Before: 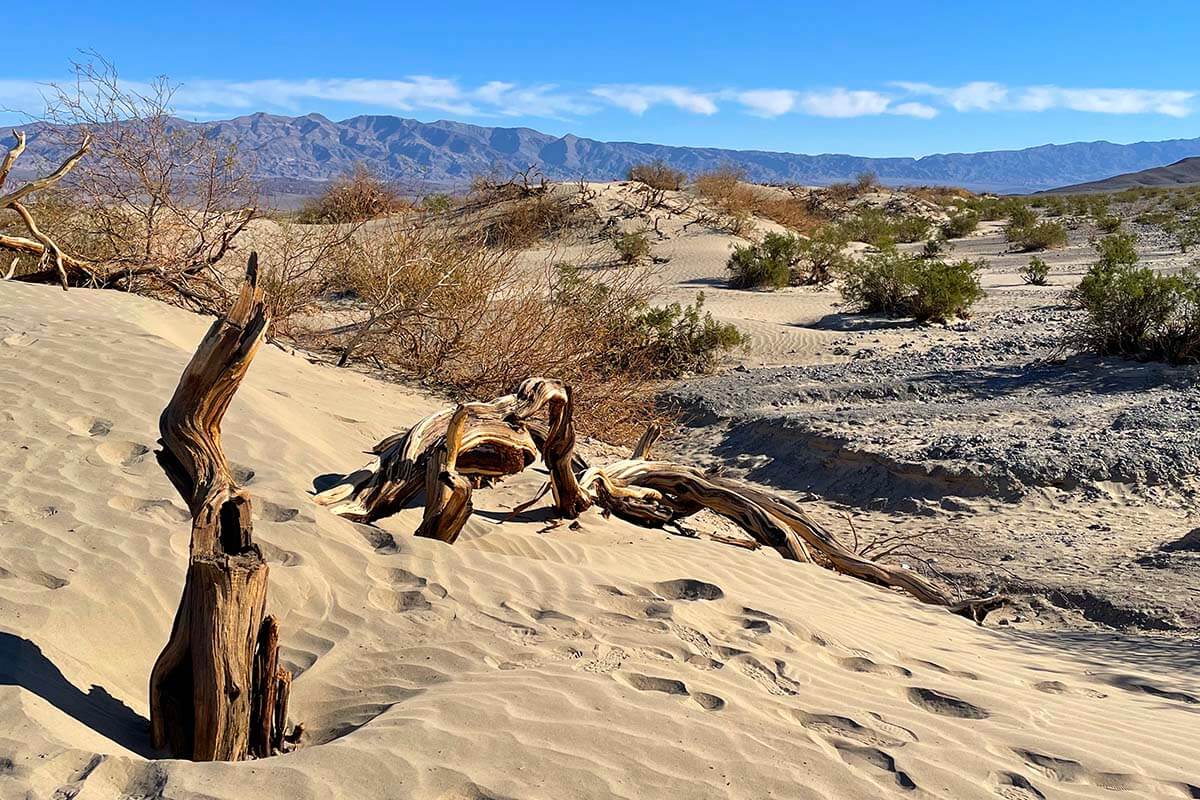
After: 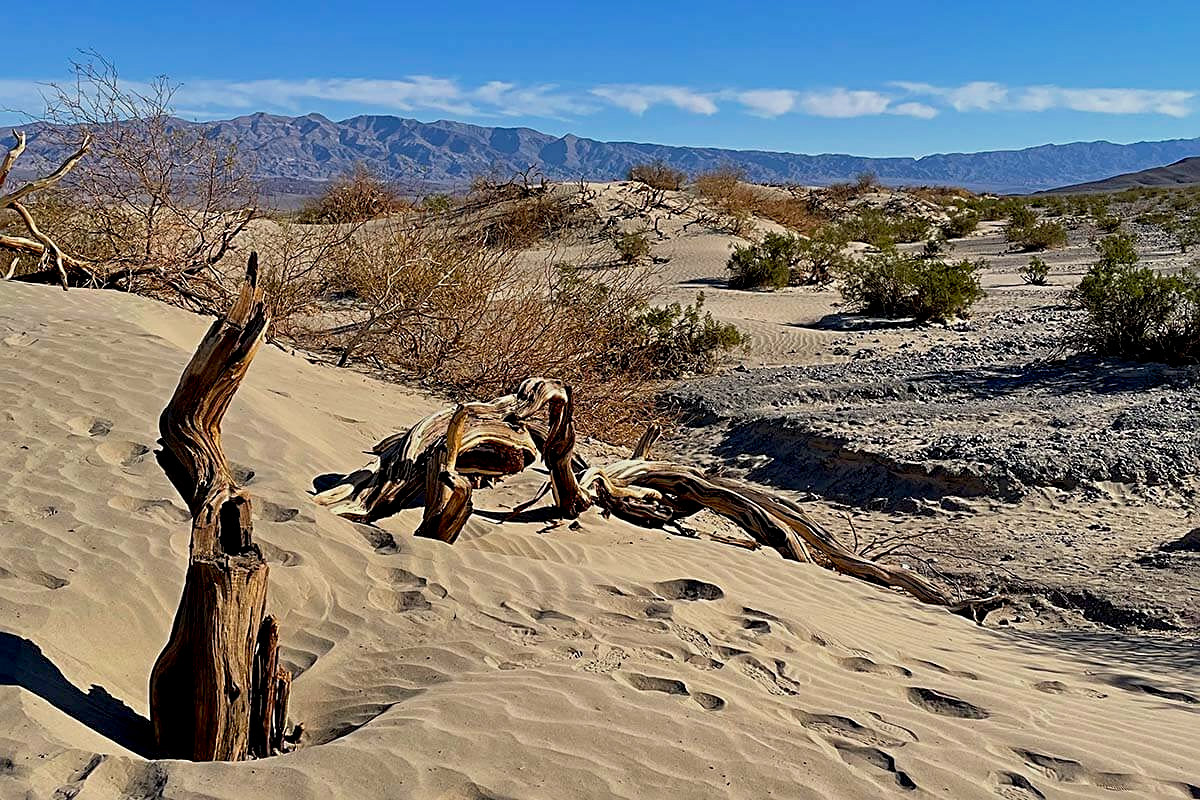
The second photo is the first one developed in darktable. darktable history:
exposure: black level correction 0.011, exposure -0.477 EV, compensate exposure bias true, compensate highlight preservation false
sharpen: radius 2.783
